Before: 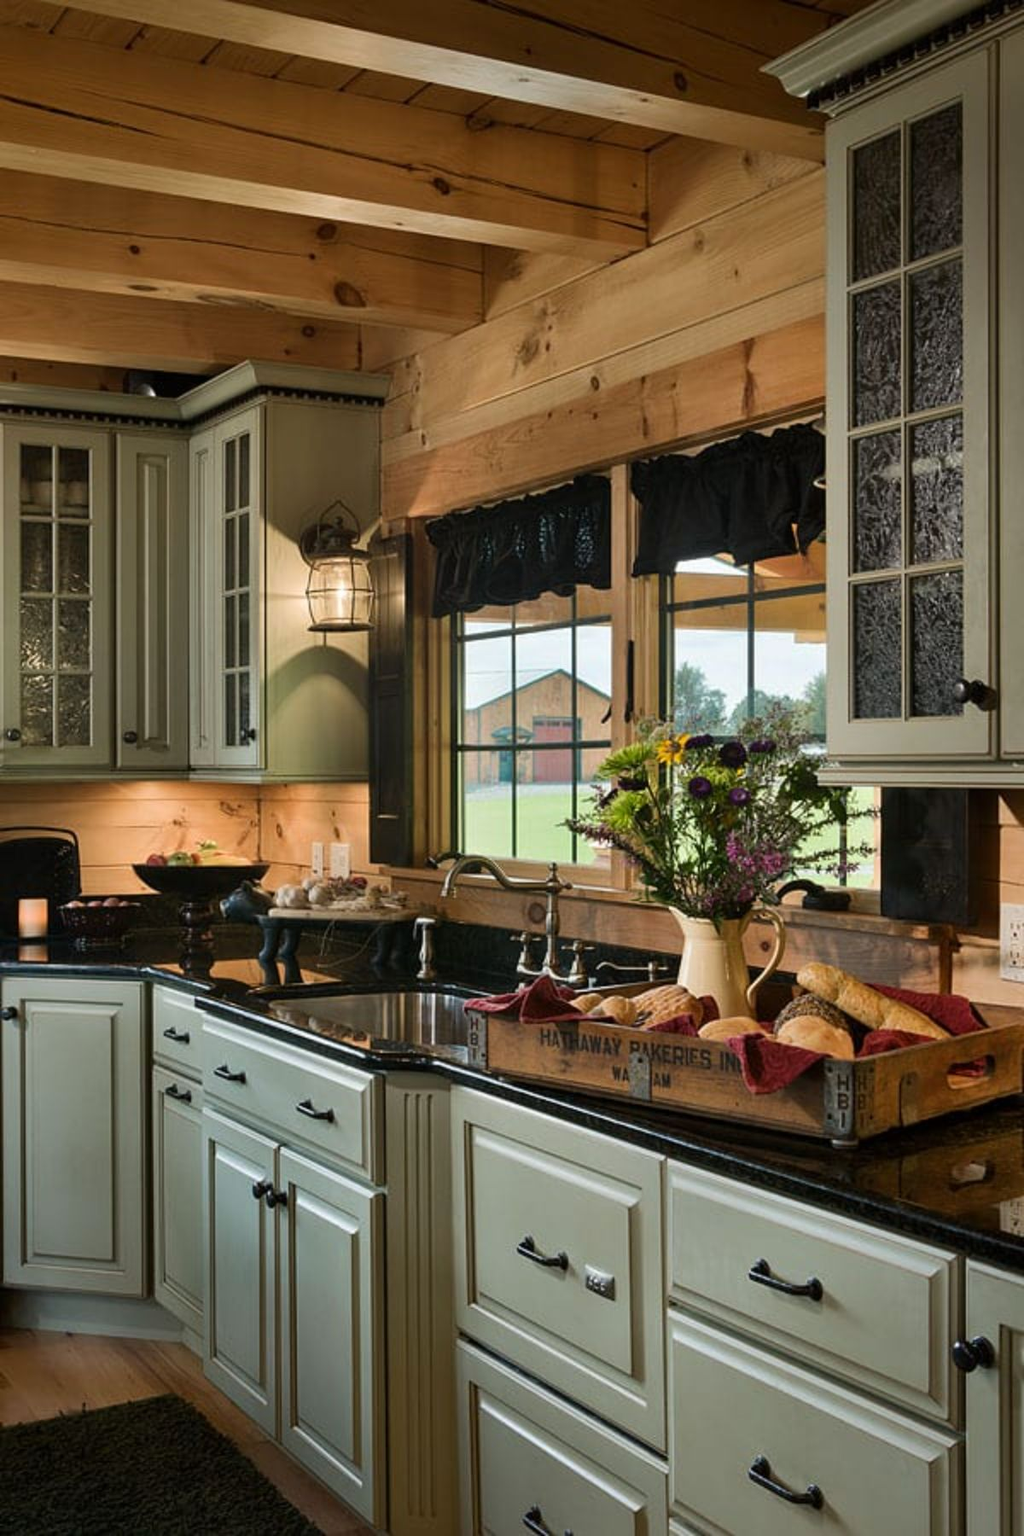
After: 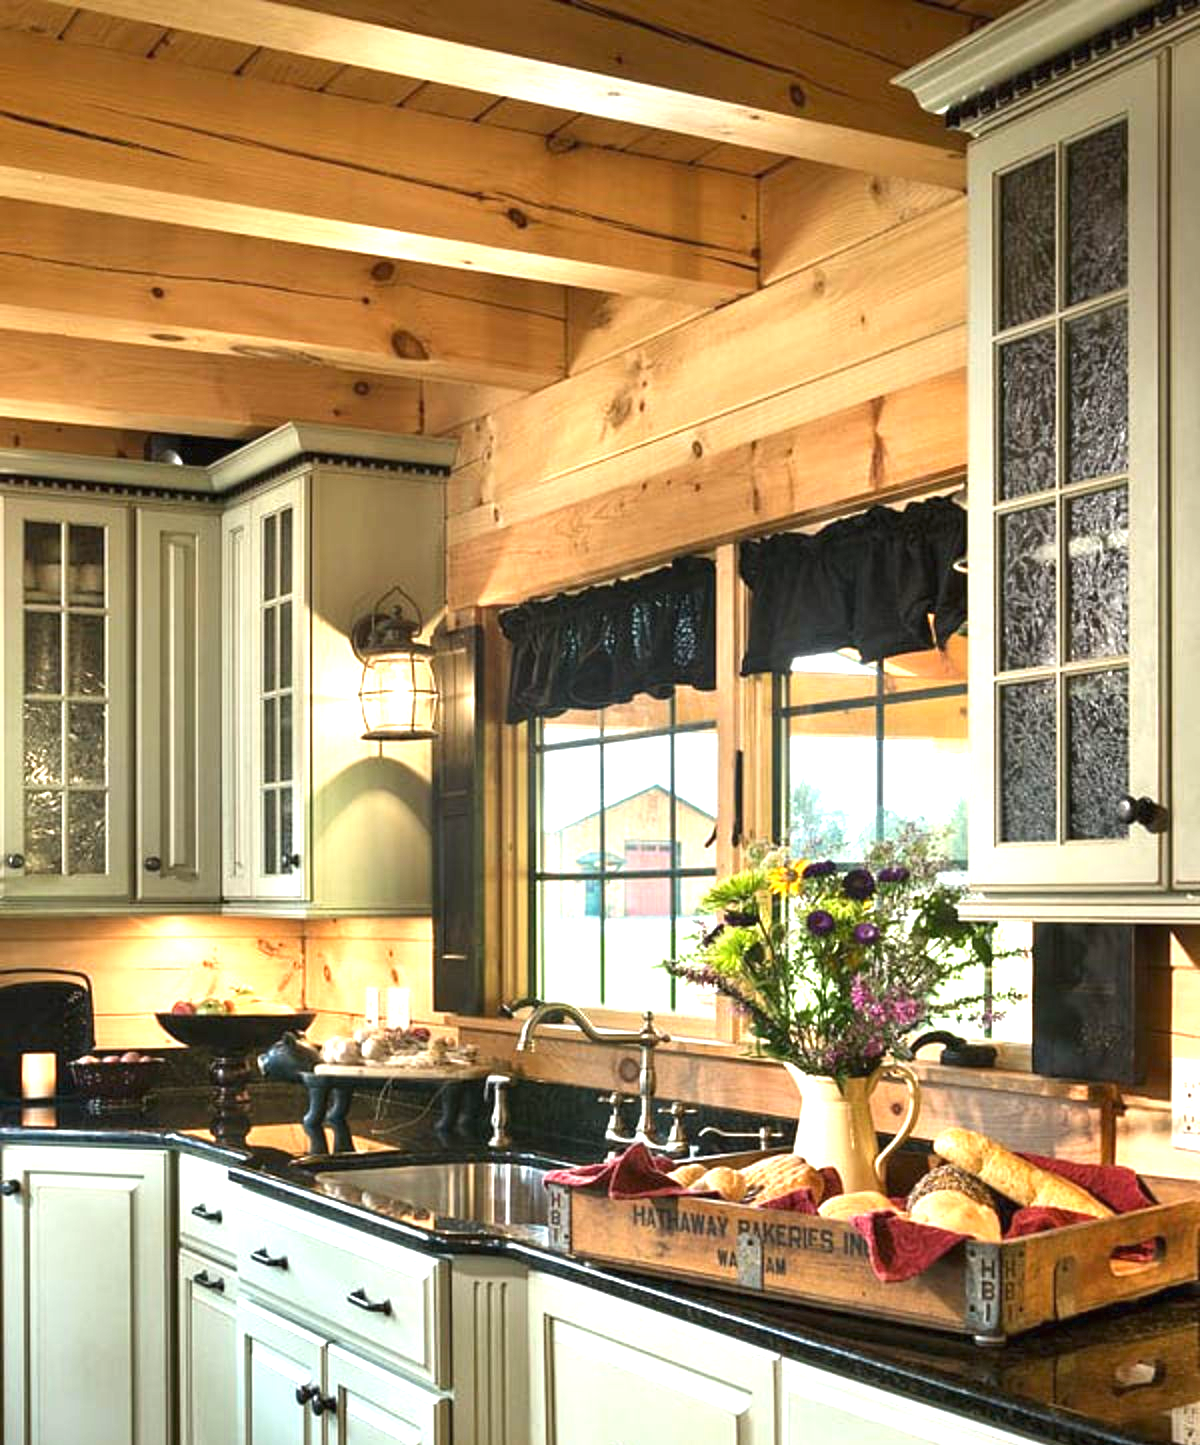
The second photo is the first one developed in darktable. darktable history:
crop: bottom 19.675%
exposure: black level correction 0, exposure 1.66 EV, compensate highlight preservation false
